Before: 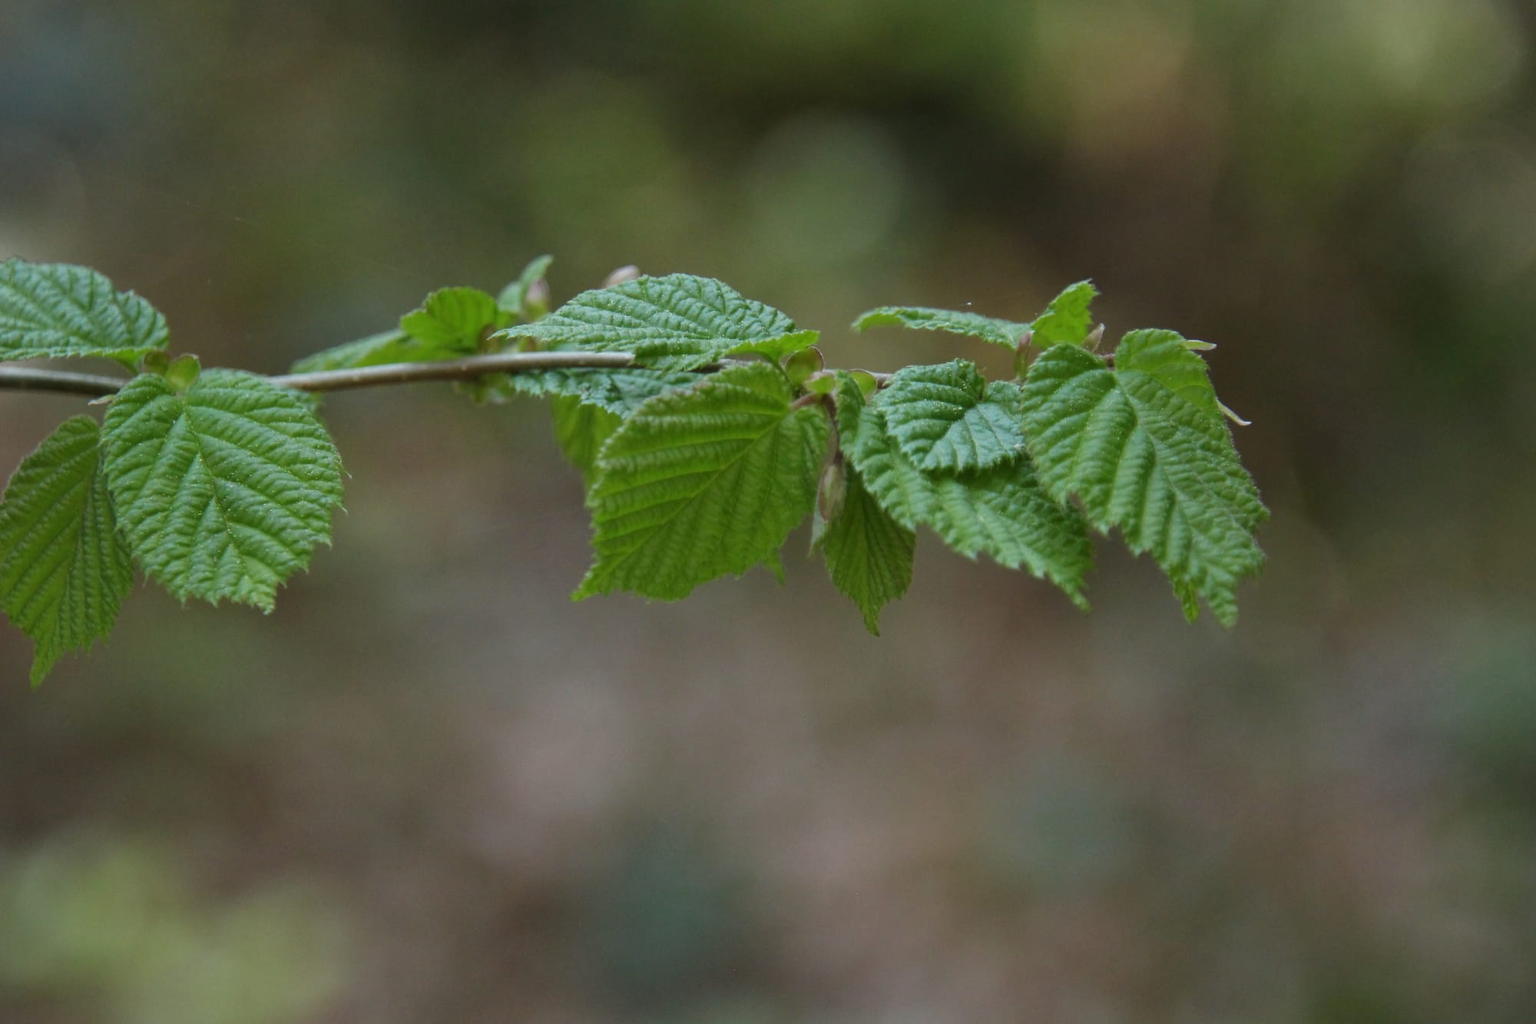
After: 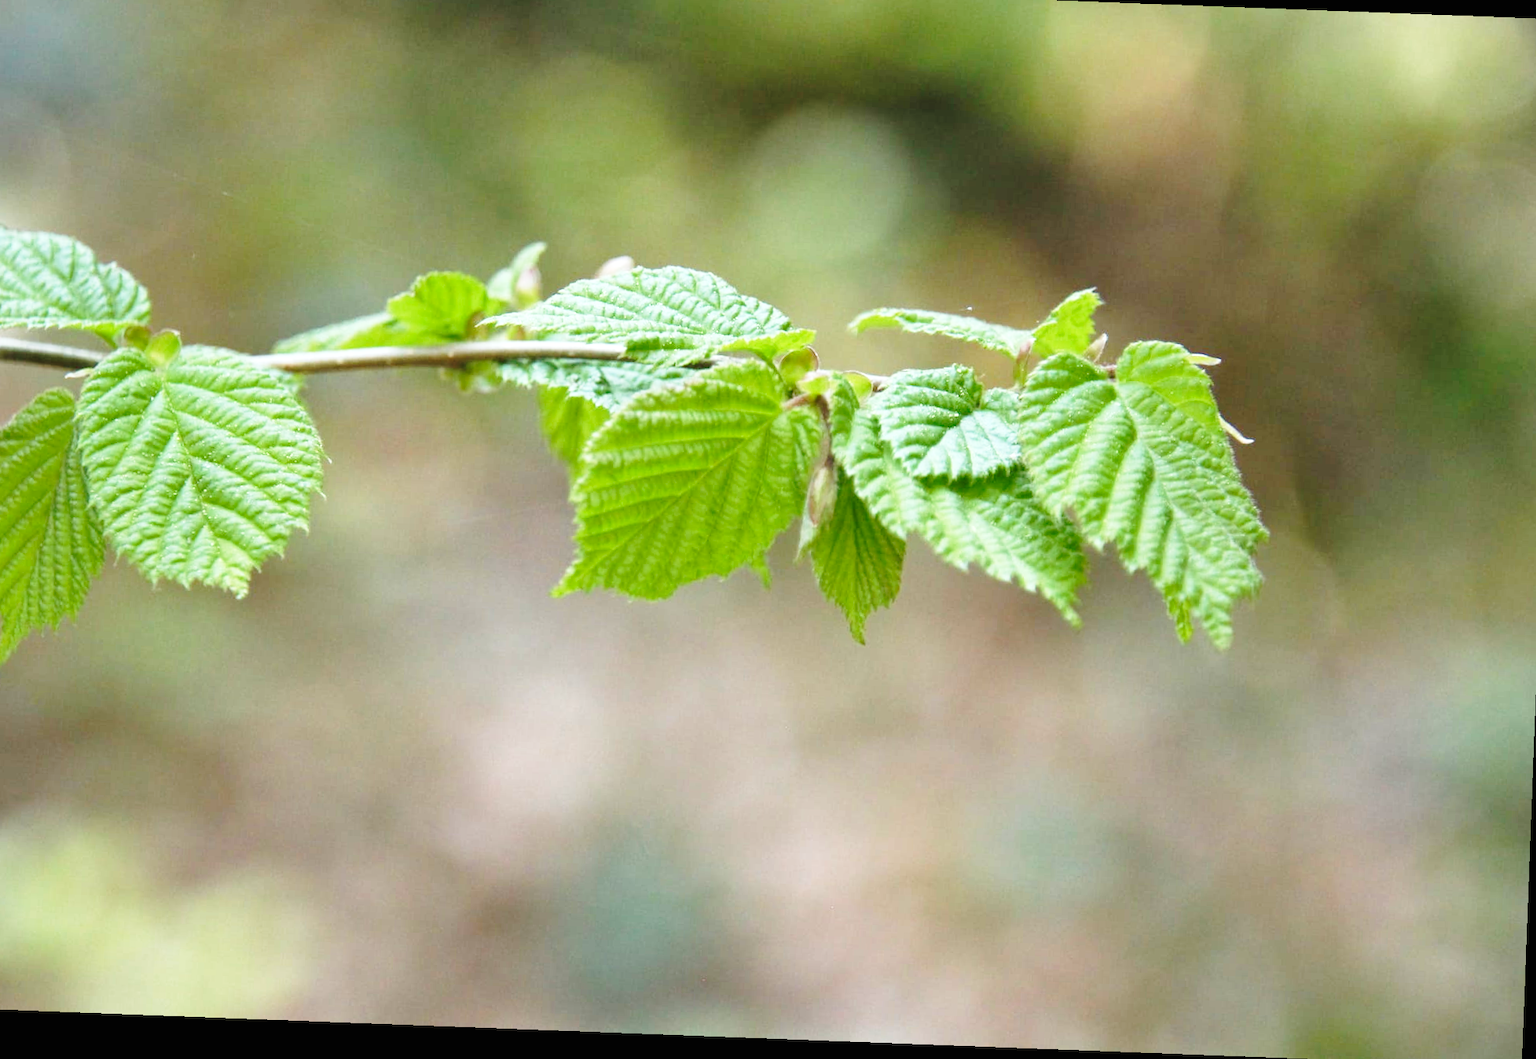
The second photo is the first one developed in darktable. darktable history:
tone equalizer: smoothing diameter 24.83%, edges refinement/feathering 11.22, preserve details guided filter
exposure: black level correction 0, exposure 1.097 EV, compensate exposure bias true, compensate highlight preservation false
base curve: curves: ch0 [(0, 0) (0.028, 0.03) (0.121, 0.232) (0.46, 0.748) (0.859, 0.968) (1, 1)], preserve colors none
crop and rotate: angle -2.16°, left 3.077%, top 3.58%, right 1.459%, bottom 0.514%
